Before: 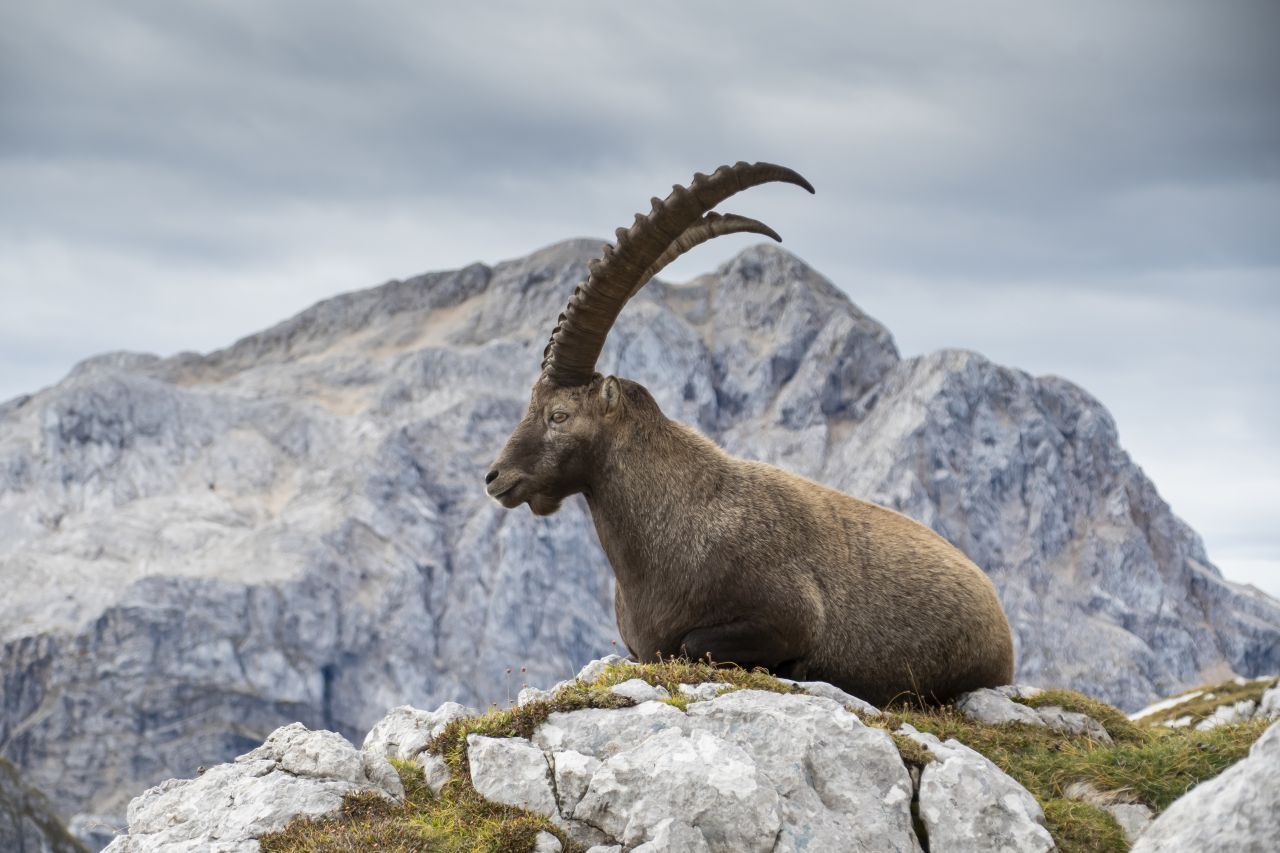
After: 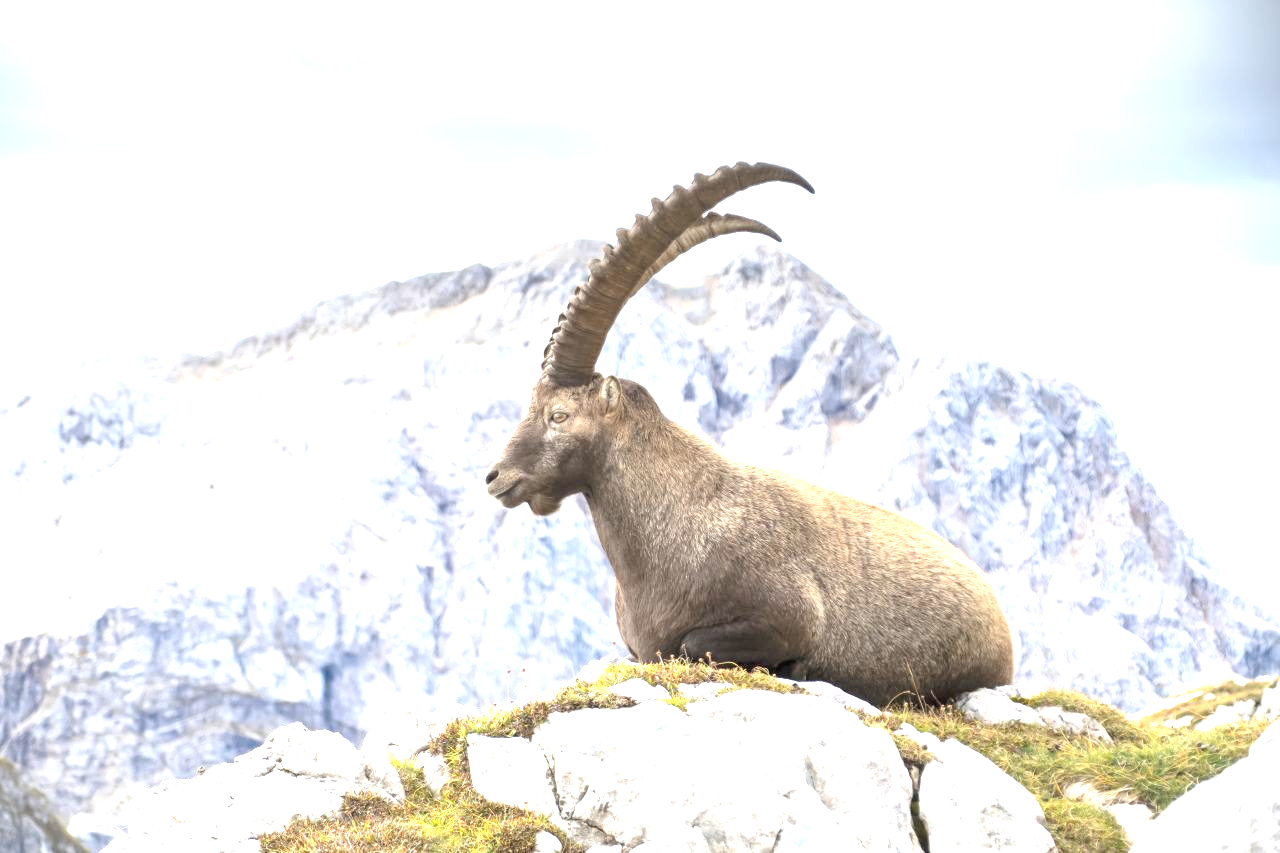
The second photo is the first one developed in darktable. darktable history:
contrast brightness saturation: brightness 0.145
exposure: black level correction 0, exposure 1.667 EV, compensate highlight preservation false
